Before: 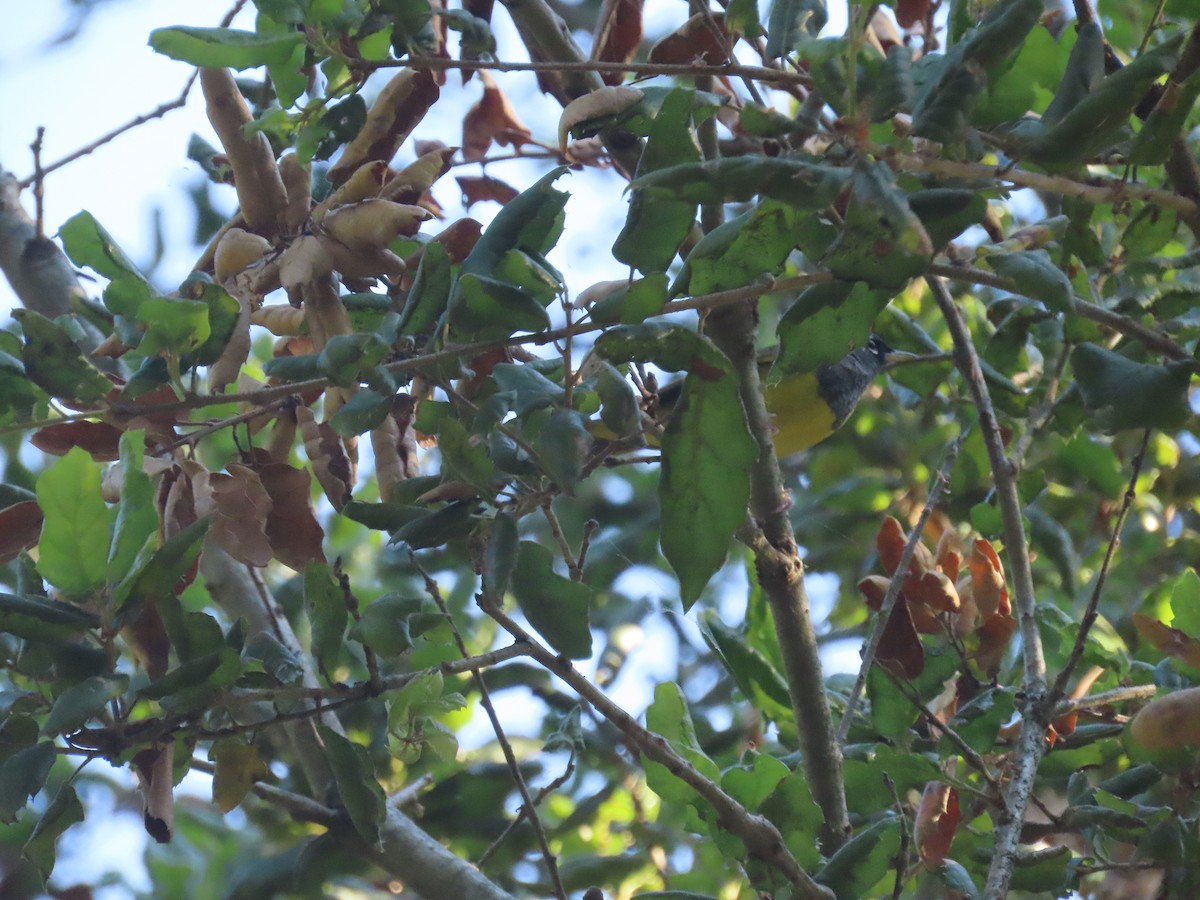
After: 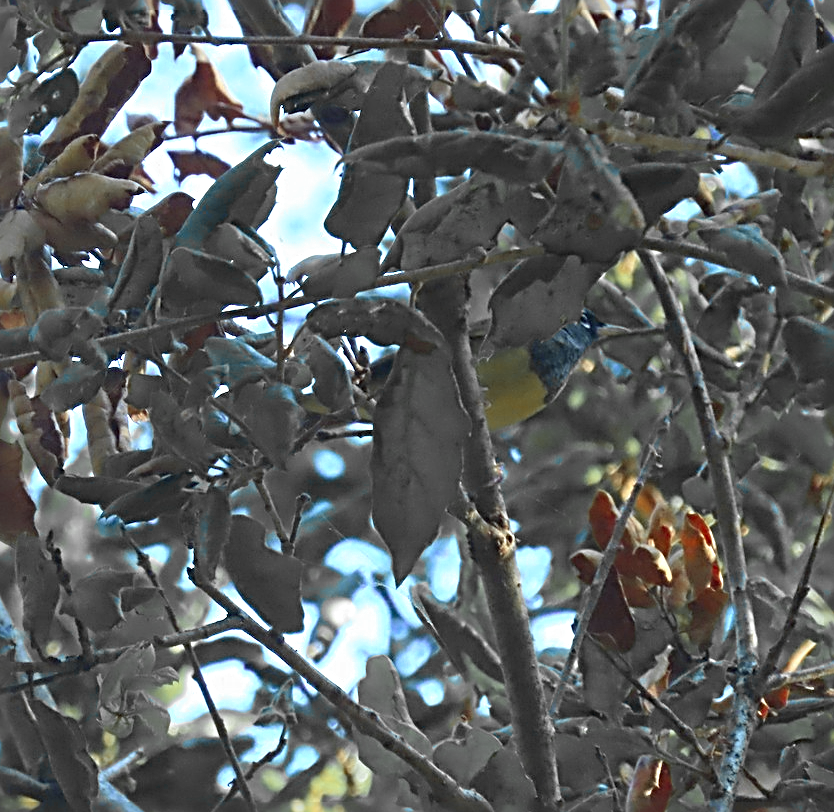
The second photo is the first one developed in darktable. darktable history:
sharpen: radius 3.725, amount 0.94
color correction: highlights a* -6.94, highlights b* 0.824
crop and rotate: left 24.008%, top 2.961%, right 6.417%, bottom 6.706%
color zones: curves: ch0 [(0, 0.363) (0.128, 0.373) (0.25, 0.5) (0.402, 0.407) (0.521, 0.525) (0.63, 0.559) (0.729, 0.662) (0.867, 0.471)]; ch1 [(0, 0.515) (0.136, 0.618) (0.25, 0.5) (0.378, 0) (0.516, 0) (0.622, 0.593) (0.737, 0.819) (0.87, 0.593)]; ch2 [(0, 0.529) (0.128, 0.471) (0.282, 0.451) (0.386, 0.662) (0.516, 0.525) (0.633, 0.554) (0.75, 0.62) (0.875, 0.441)]
